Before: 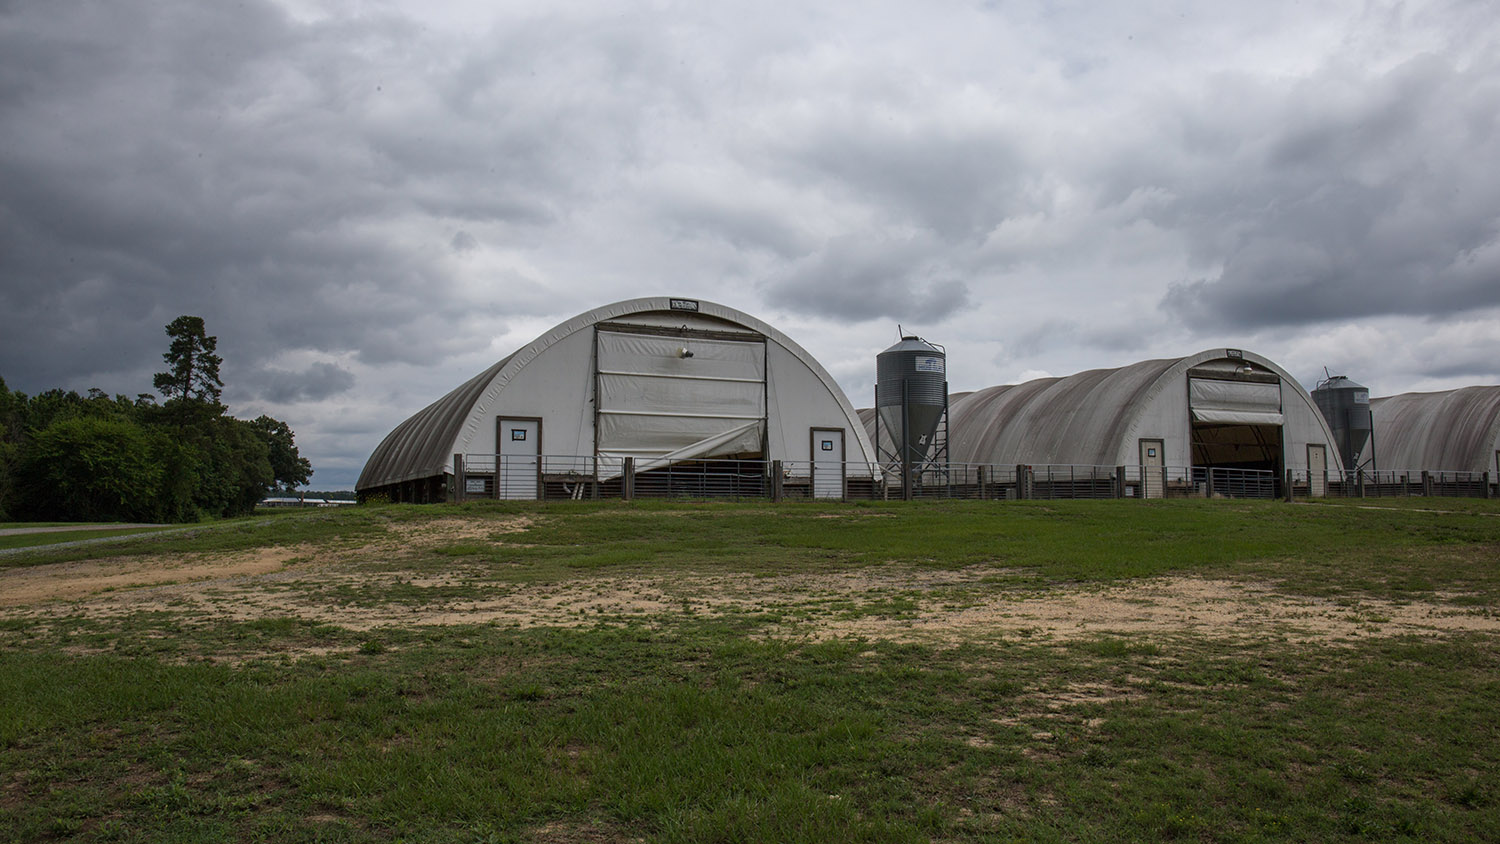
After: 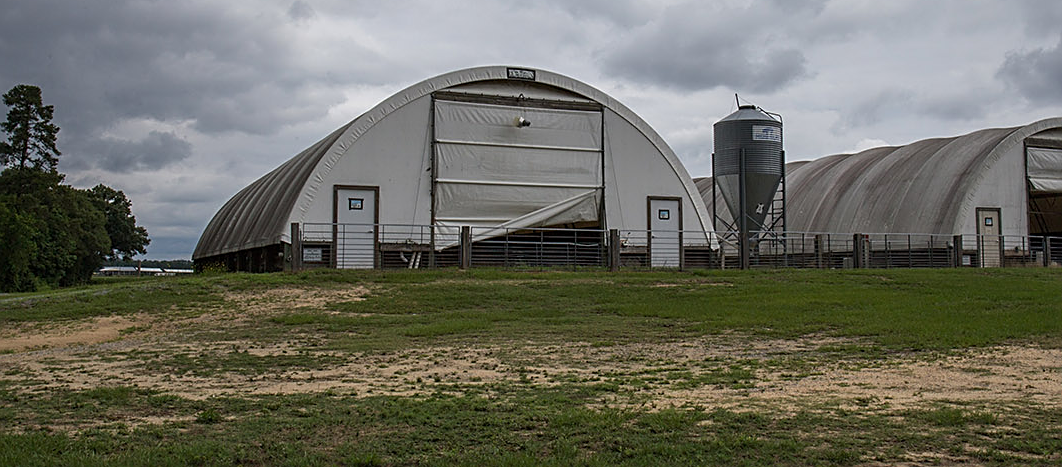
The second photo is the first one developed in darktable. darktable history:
crop: left 10.907%, top 27.462%, right 18.291%, bottom 17.092%
sharpen: on, module defaults
